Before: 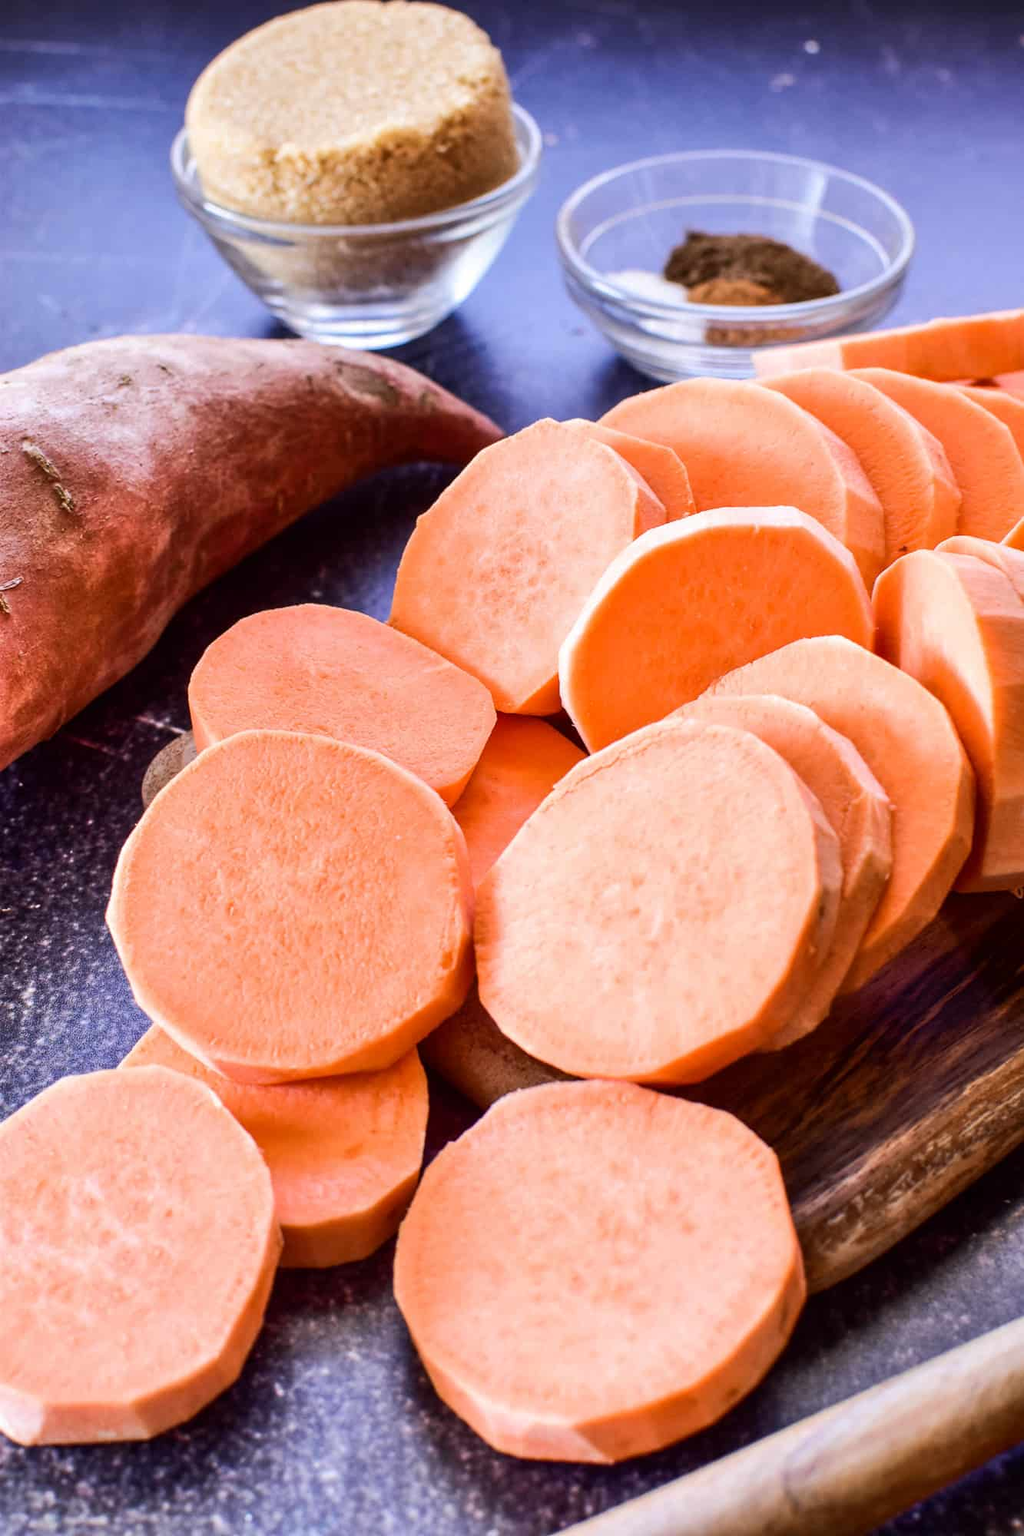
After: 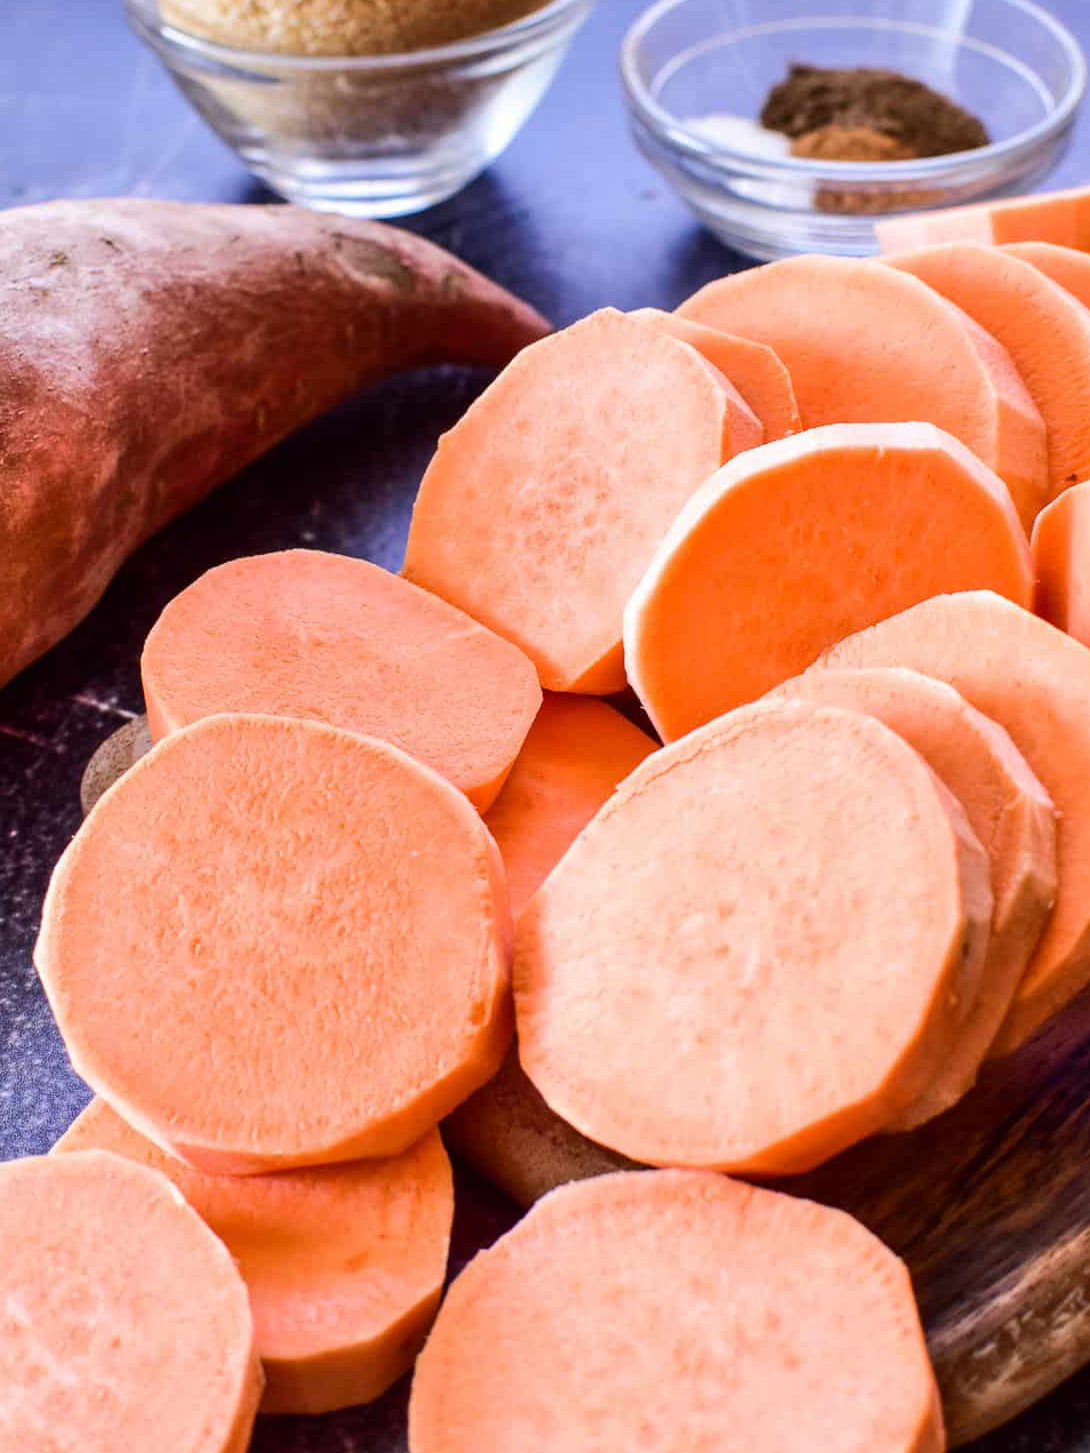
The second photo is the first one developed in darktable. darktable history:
crop: left 7.81%, top 11.892%, right 10.373%, bottom 15.438%
